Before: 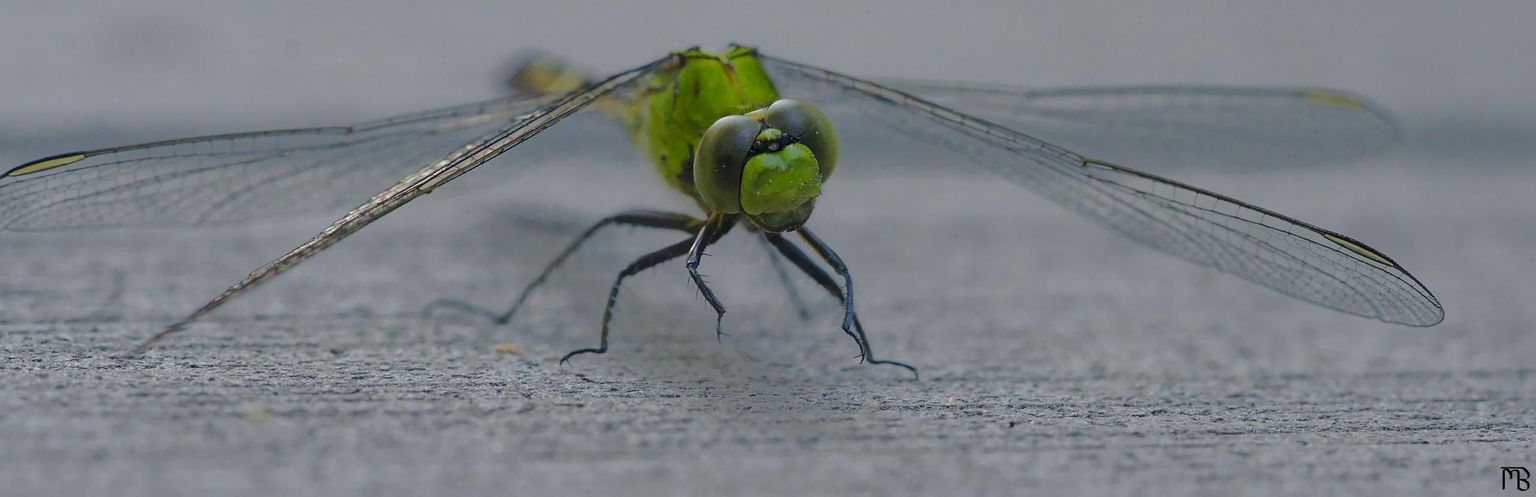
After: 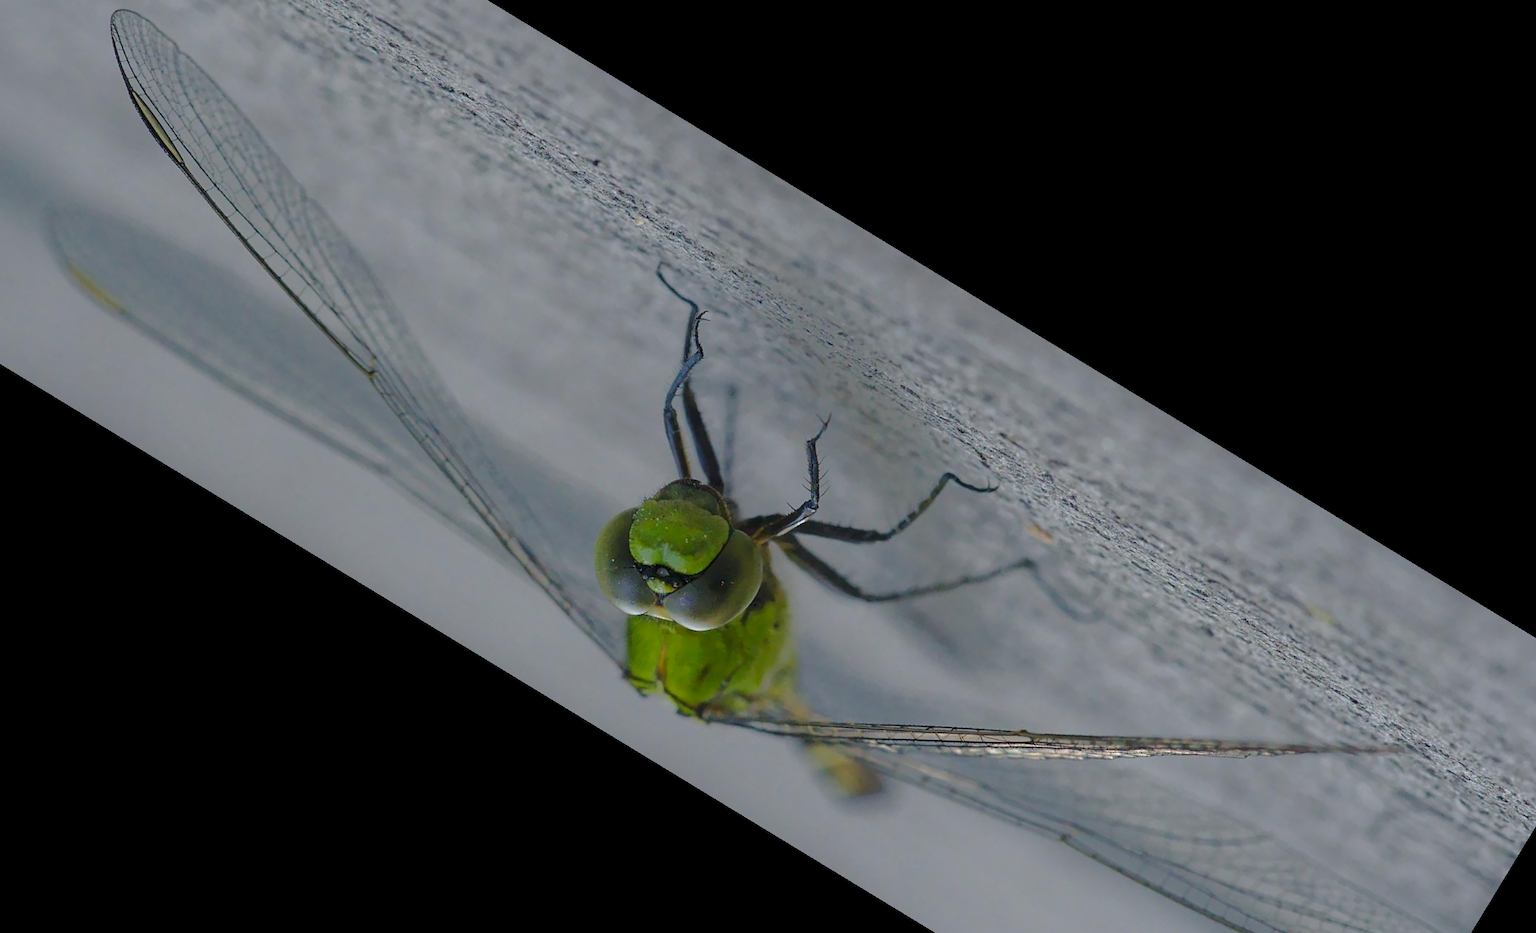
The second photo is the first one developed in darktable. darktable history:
crop and rotate: angle 148.68°, left 9.111%, top 15.603%, right 4.588%, bottom 17.041%
shadows and highlights: shadows -40.15, highlights 62.88, soften with gaussian
